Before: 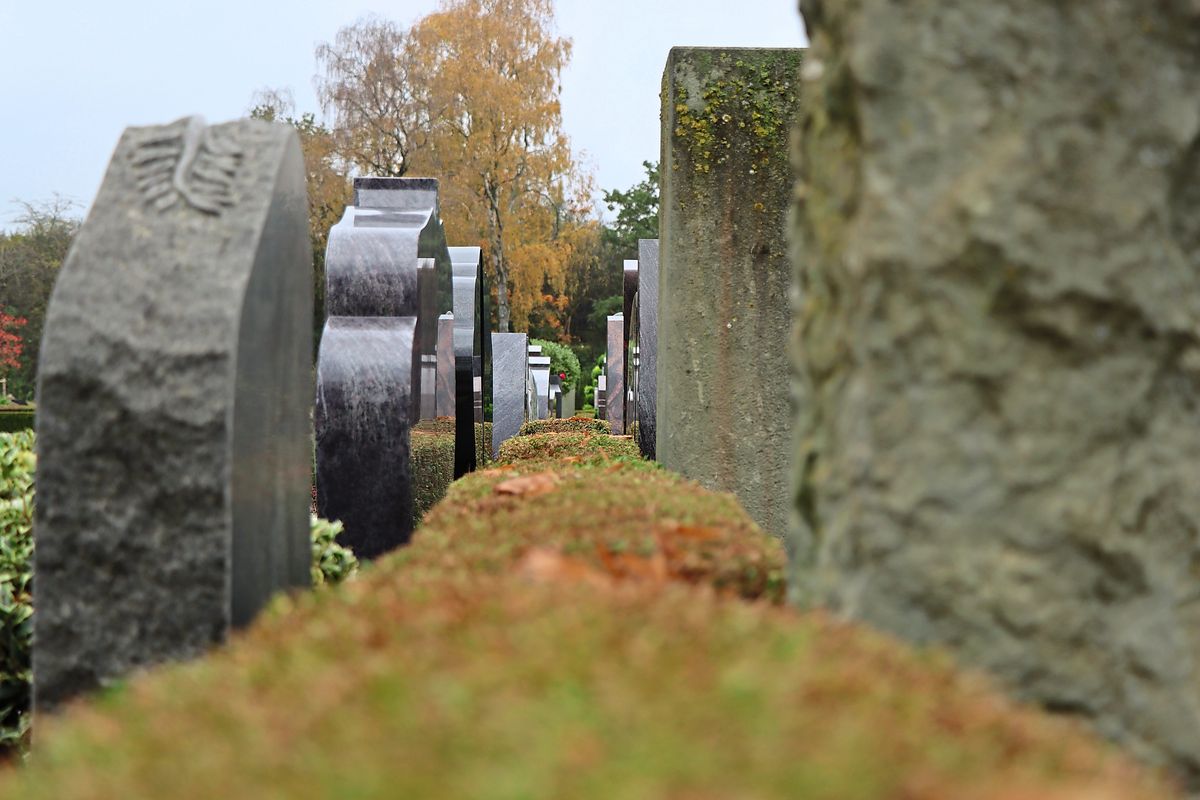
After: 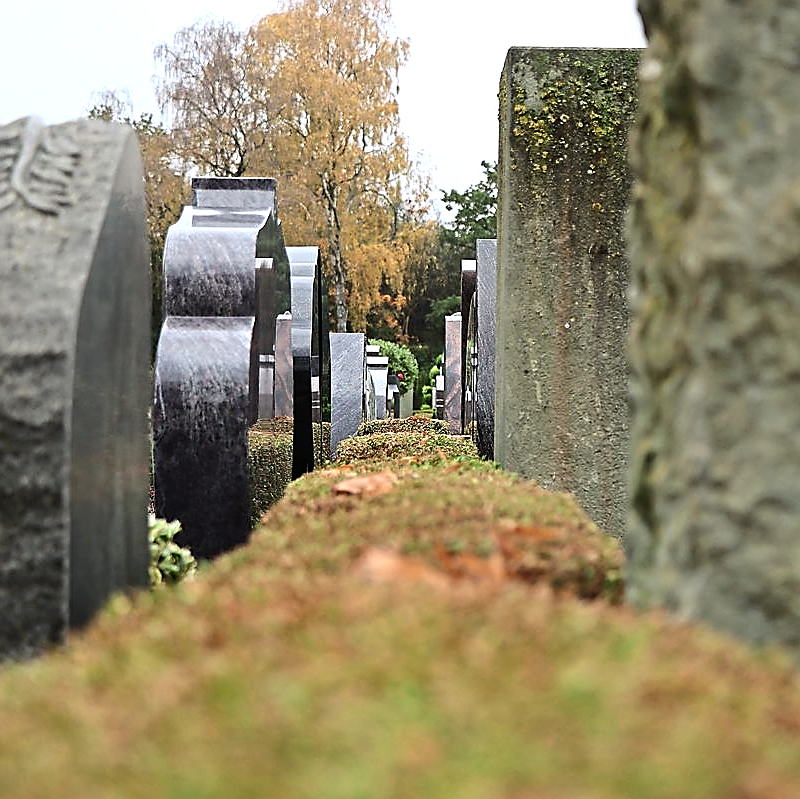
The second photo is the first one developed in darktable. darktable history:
sharpen: radius 1.4, amount 1.25, threshold 0.7
crop and rotate: left 13.537%, right 19.796%
tone equalizer: -8 EV -0.417 EV, -7 EV -0.389 EV, -6 EV -0.333 EV, -5 EV -0.222 EV, -3 EV 0.222 EV, -2 EV 0.333 EV, -1 EV 0.389 EV, +0 EV 0.417 EV, edges refinement/feathering 500, mask exposure compensation -1.57 EV, preserve details no
color zones: curves: ch0 [(0, 0.558) (0.143, 0.559) (0.286, 0.529) (0.429, 0.505) (0.571, 0.5) (0.714, 0.5) (0.857, 0.5) (1, 0.558)]; ch1 [(0, 0.469) (0.01, 0.469) (0.12, 0.446) (0.248, 0.469) (0.5, 0.5) (0.748, 0.5) (0.99, 0.469) (1, 0.469)]
